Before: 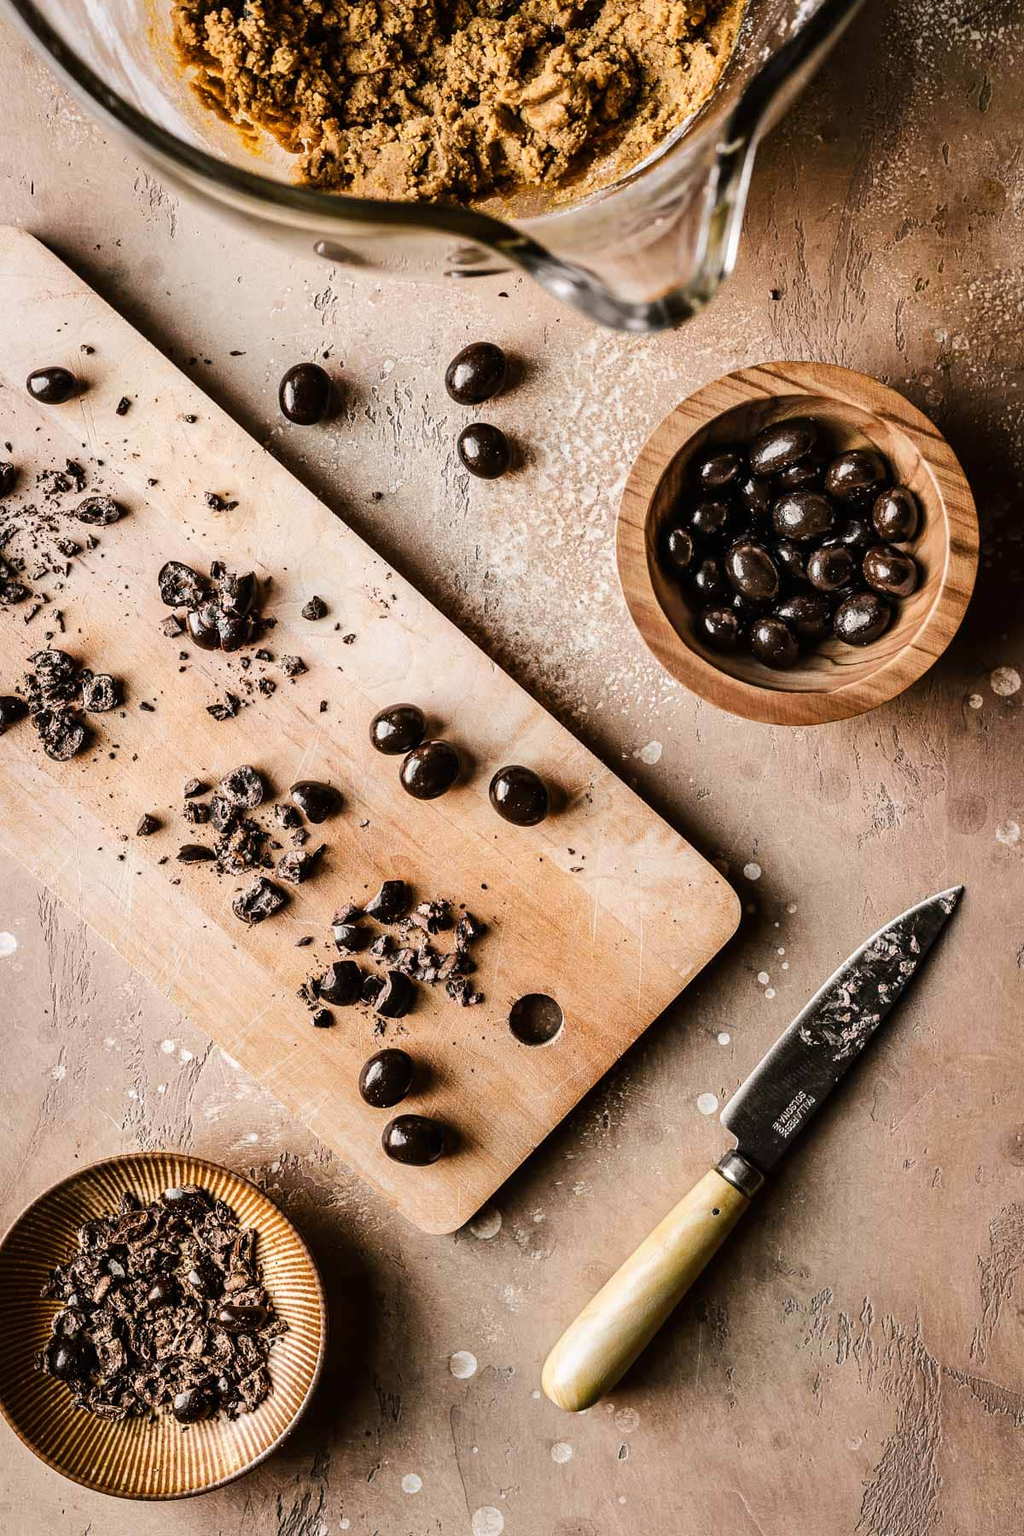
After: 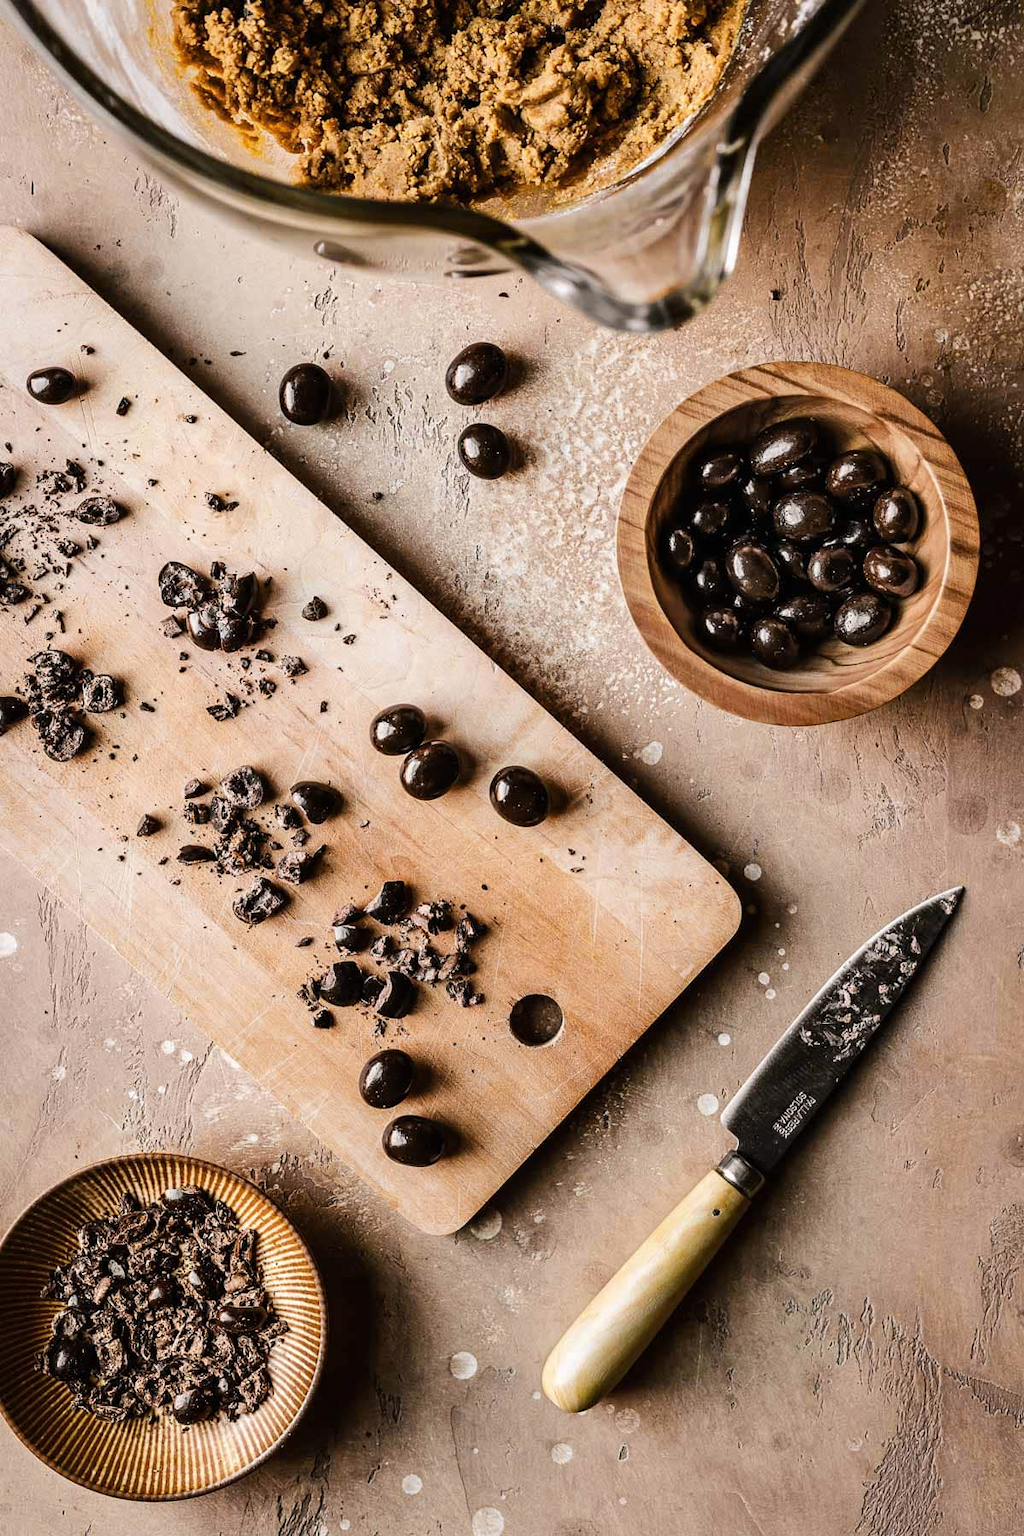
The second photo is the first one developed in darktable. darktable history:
color zones: curves: ch0 [(0.068, 0.464) (0.25, 0.5) (0.48, 0.508) (0.75, 0.536) (0.886, 0.476) (0.967, 0.456)]; ch1 [(0.066, 0.456) (0.25, 0.5) (0.616, 0.508) (0.746, 0.56) (0.934, 0.444)]
crop: bottom 0.053%
